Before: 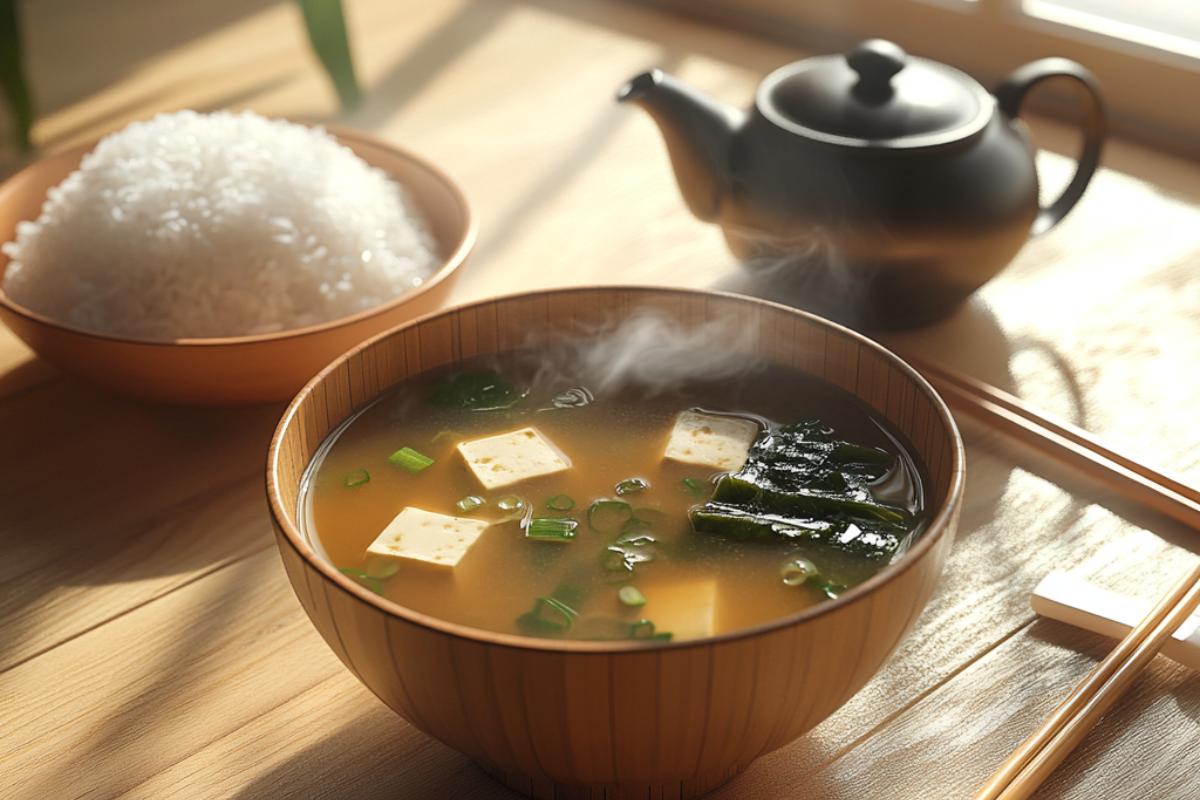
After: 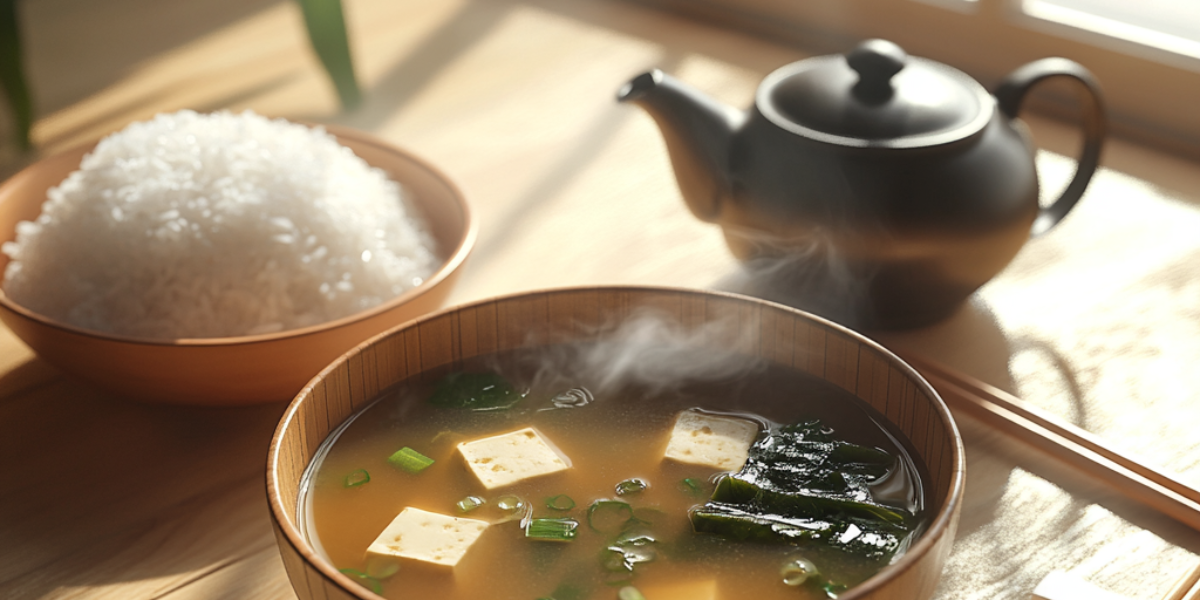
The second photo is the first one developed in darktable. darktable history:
contrast brightness saturation: saturation -0.05
crop: bottom 24.988%
